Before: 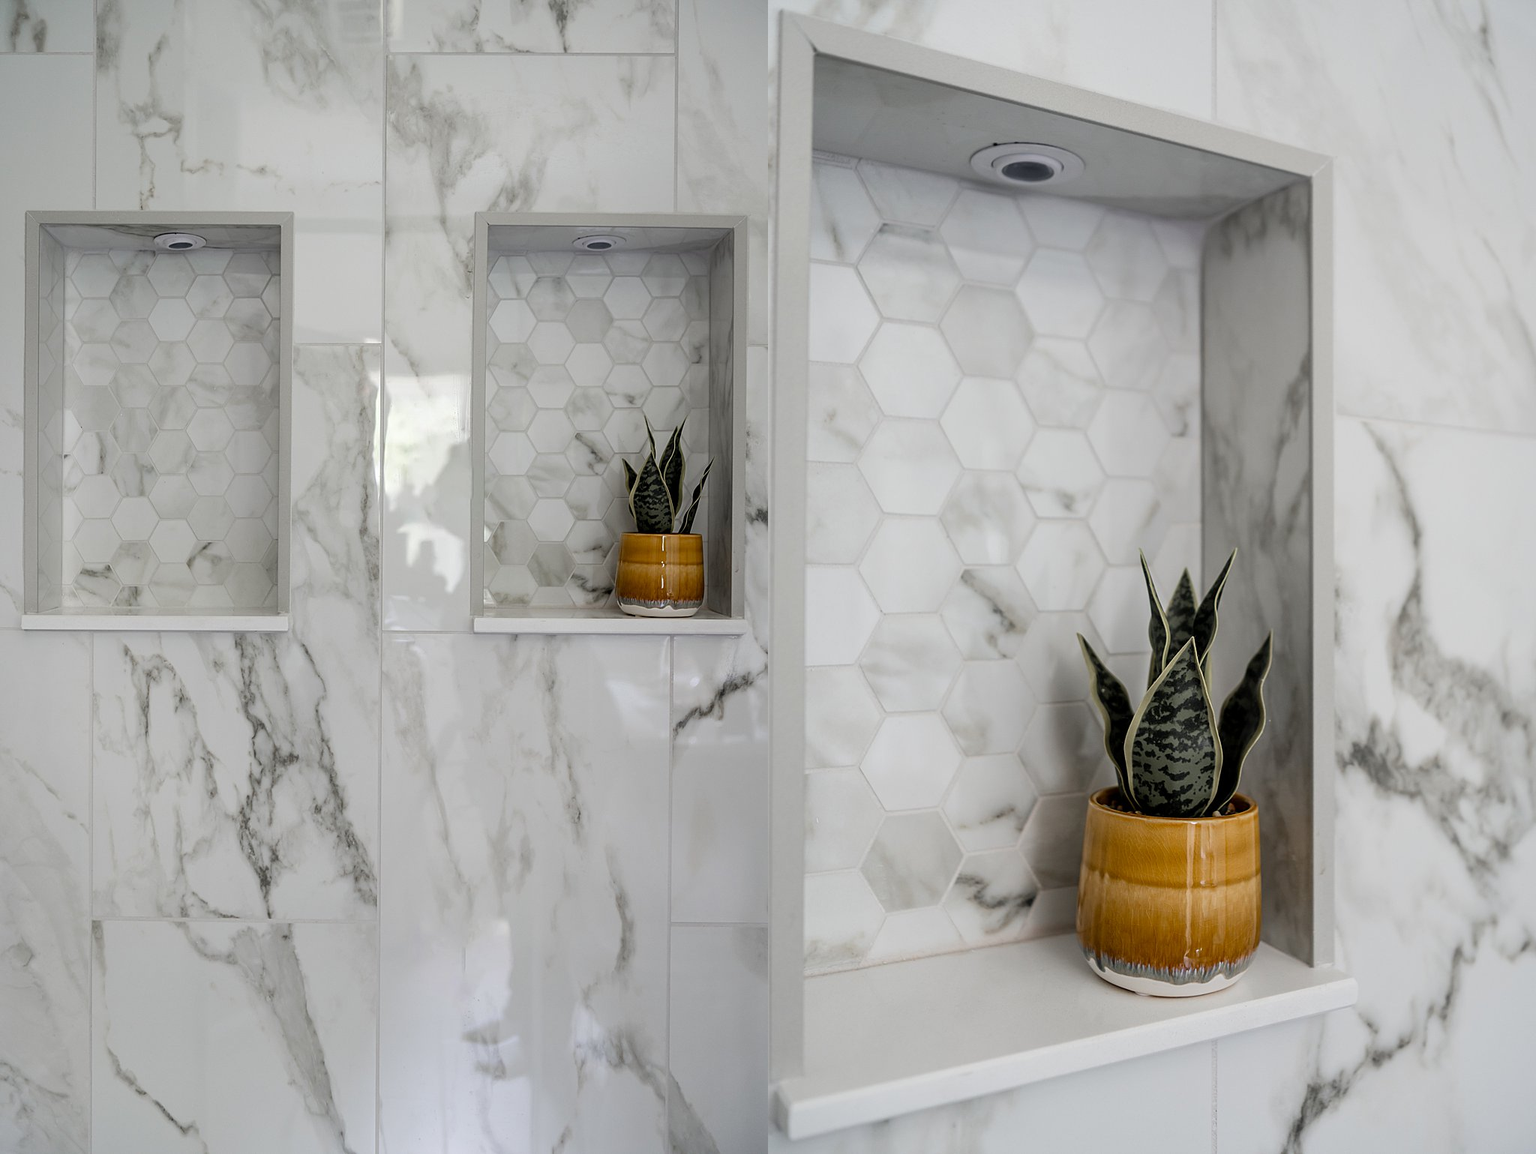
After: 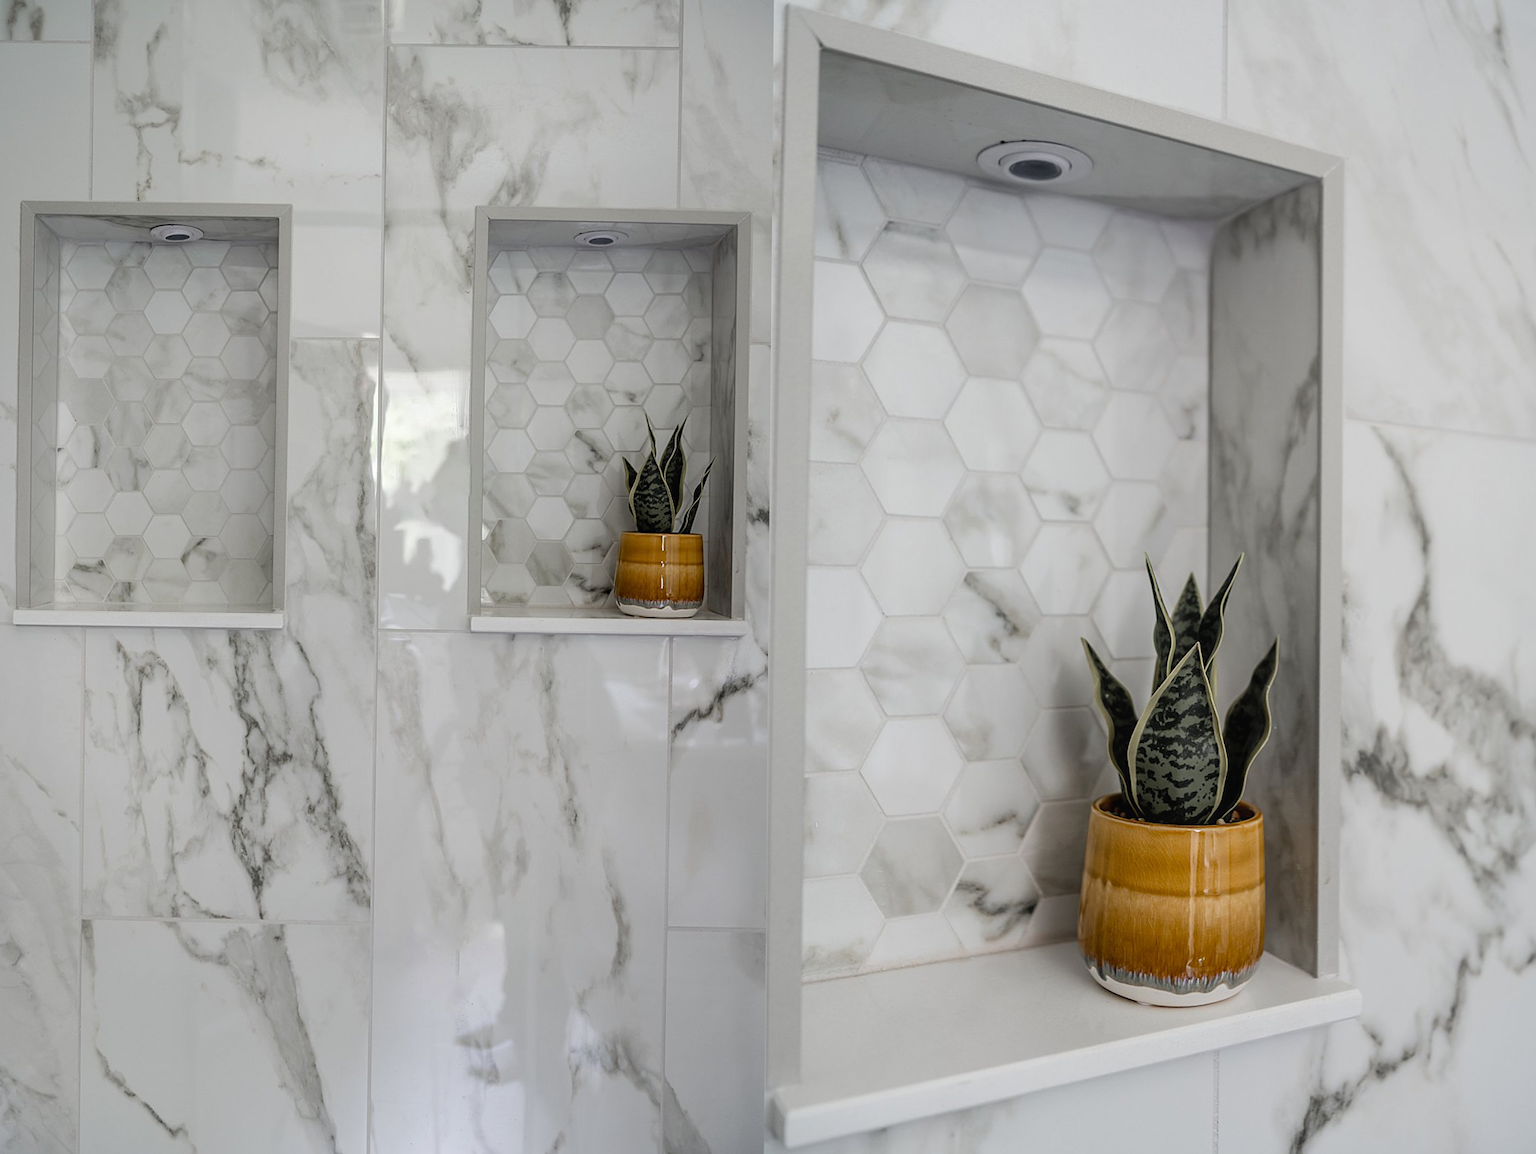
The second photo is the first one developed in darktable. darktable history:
exposure: exposure -0.041 EV, compensate highlight preservation false
local contrast: detail 110%
crop and rotate: angle -0.5°
